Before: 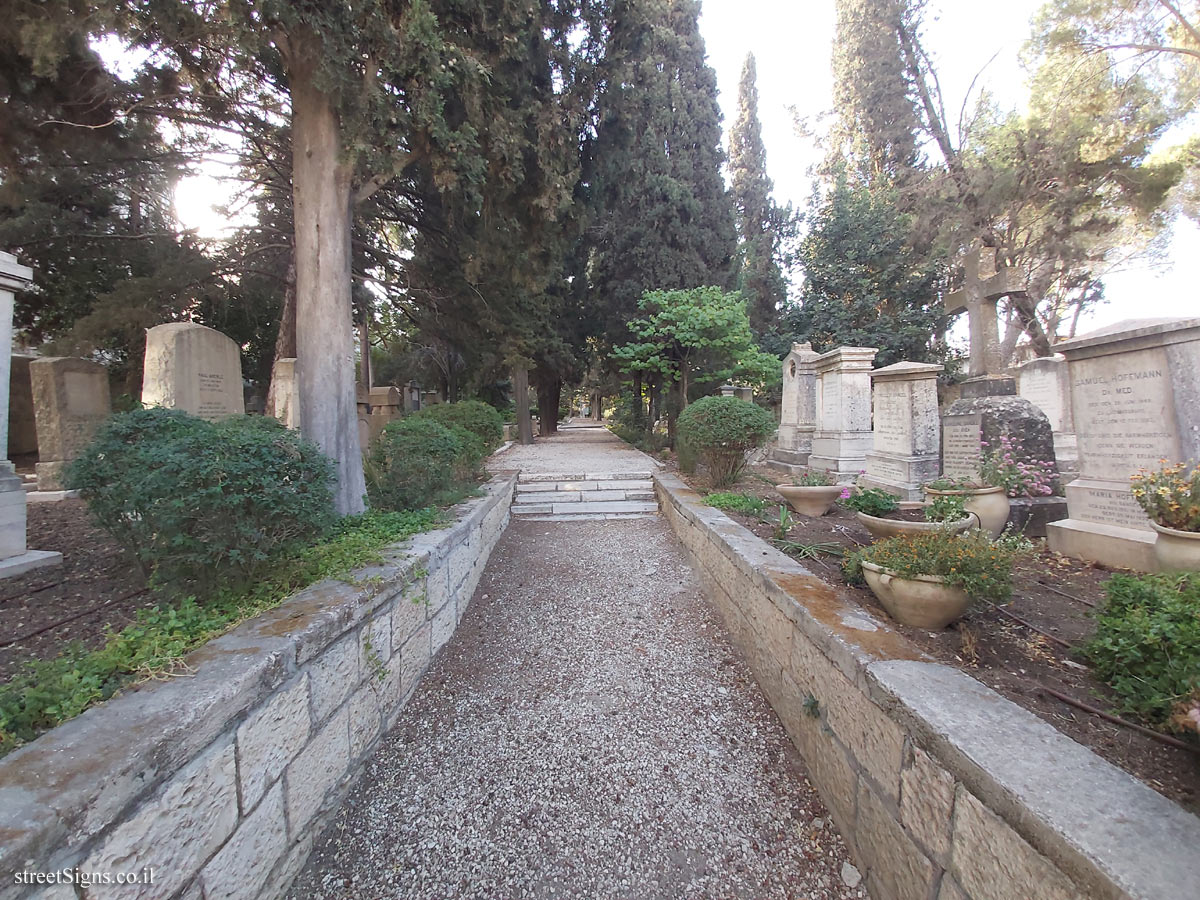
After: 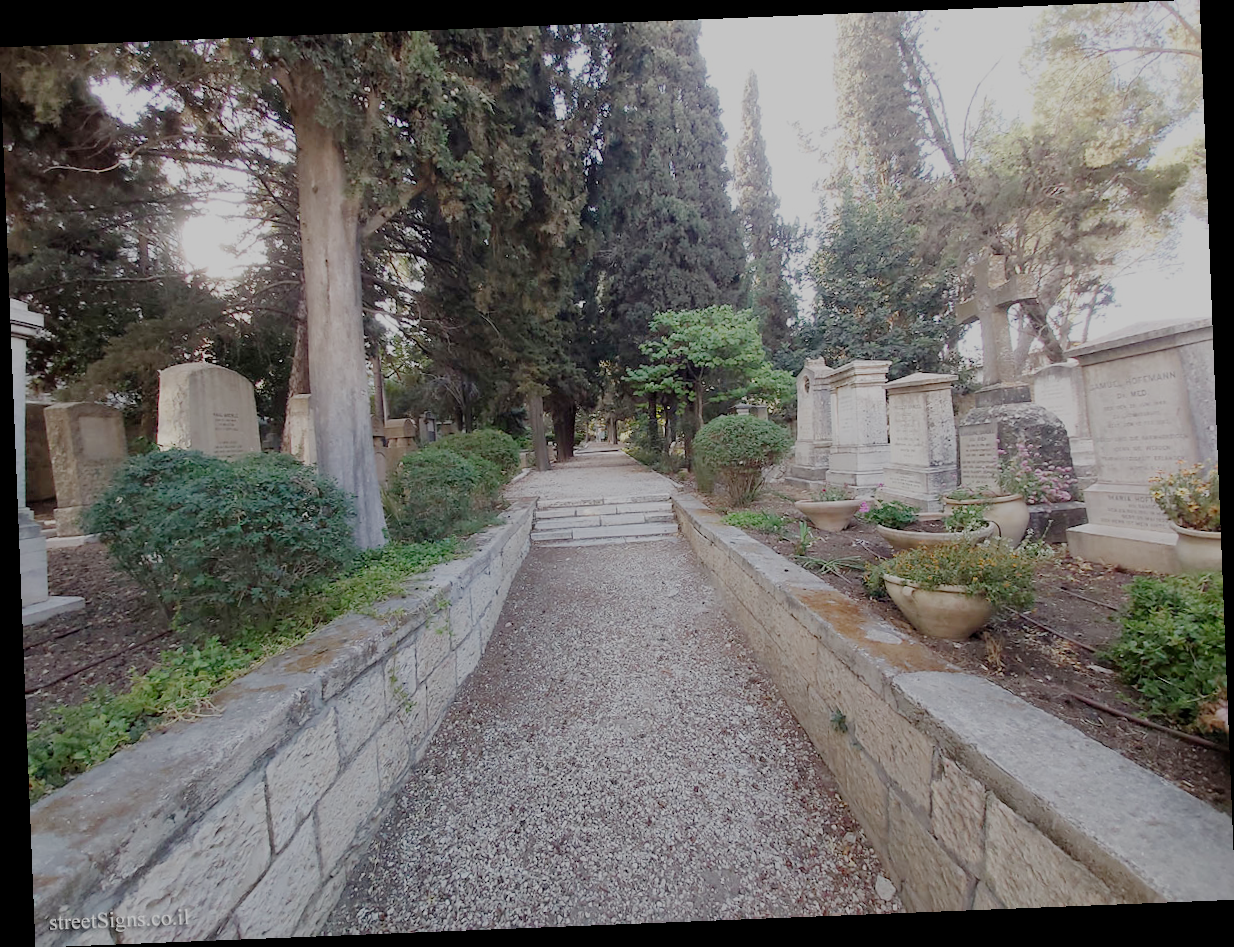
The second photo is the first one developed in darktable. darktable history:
filmic rgb: middle gray luminance 18%, black relative exposure -7.5 EV, white relative exposure 8.5 EV, threshold 6 EV, target black luminance 0%, hardness 2.23, latitude 18.37%, contrast 0.878, highlights saturation mix 5%, shadows ↔ highlights balance 10.15%, add noise in highlights 0, preserve chrominance no, color science v3 (2019), use custom middle-gray values true, iterations of high-quality reconstruction 0, contrast in highlights soft, enable highlight reconstruction true
rotate and perspective: rotation -2.29°, automatic cropping off
